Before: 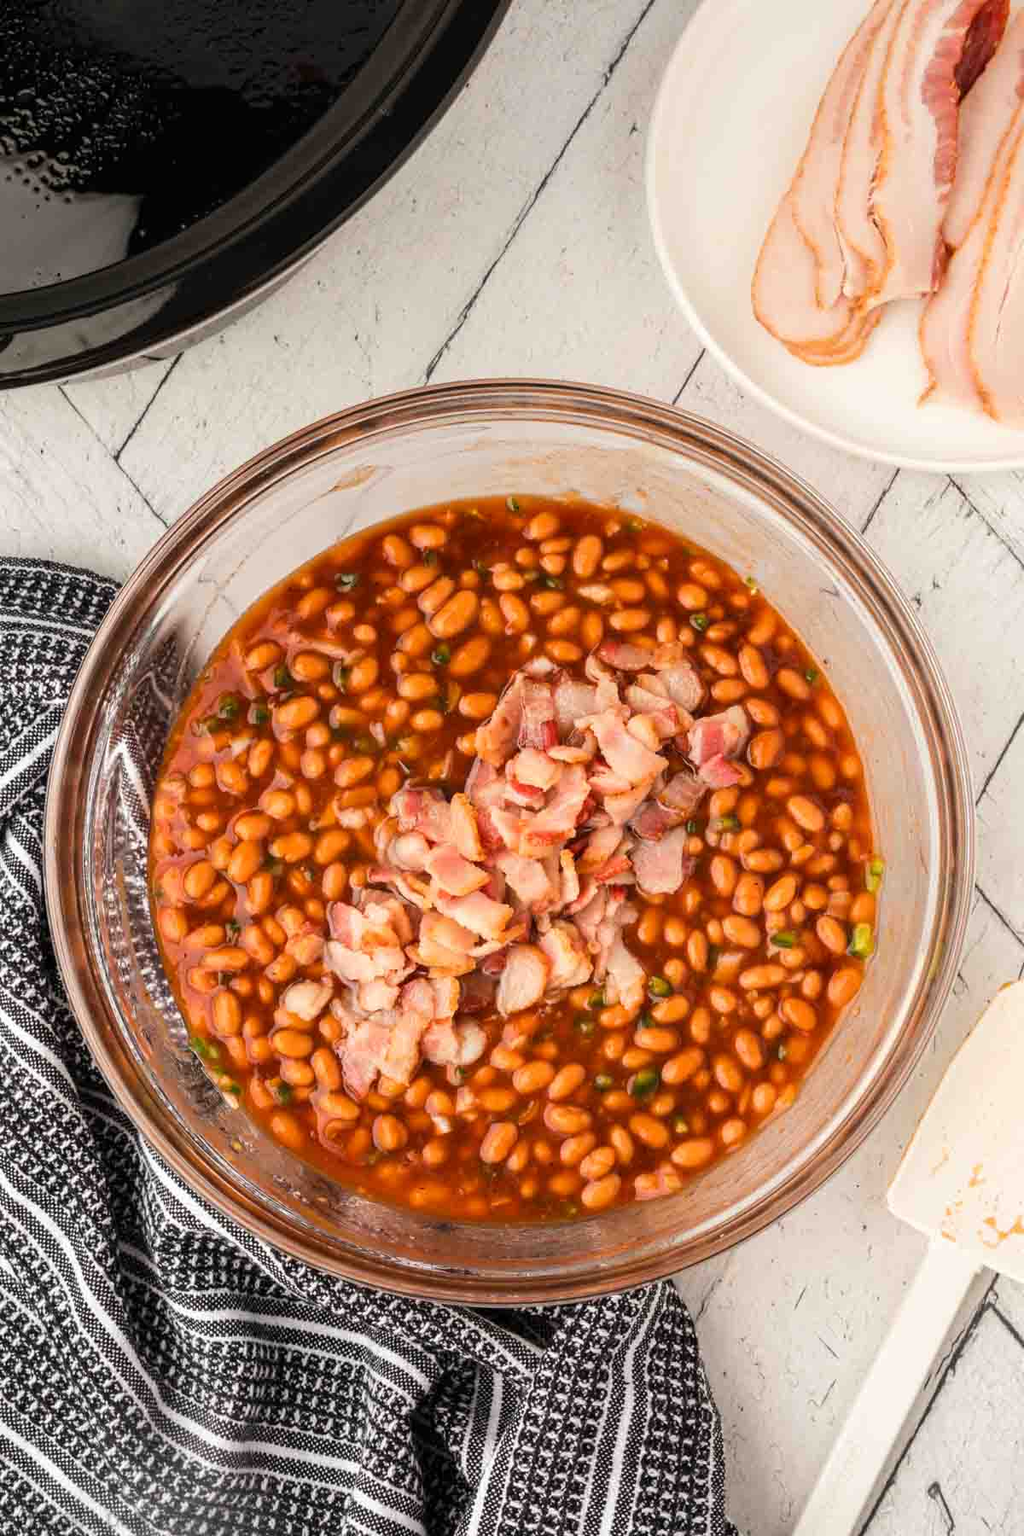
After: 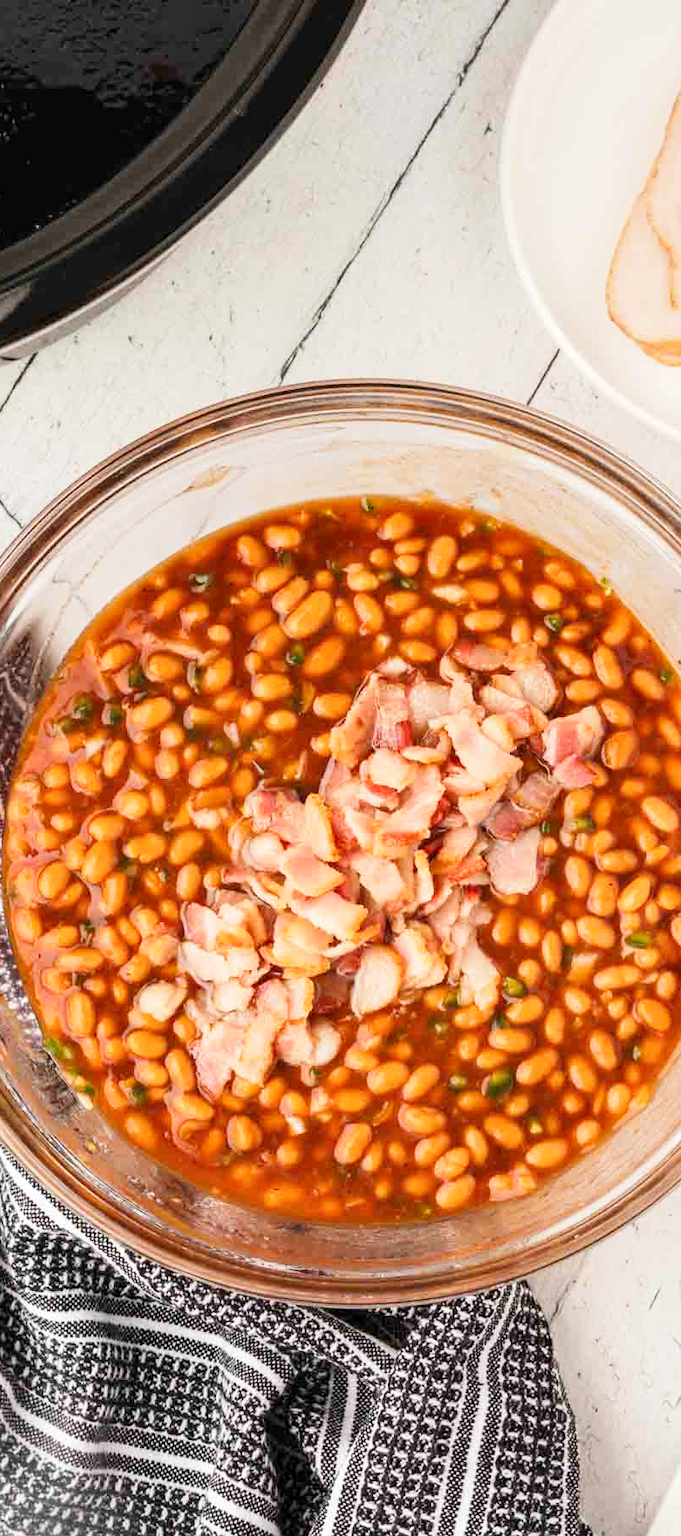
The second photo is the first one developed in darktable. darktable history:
shadows and highlights: shadows 36.33, highlights -27.18, soften with gaussian
crop and rotate: left 14.317%, right 19.146%
base curve: curves: ch0 [(0, 0) (0.204, 0.334) (0.55, 0.733) (1, 1)], preserve colors none
